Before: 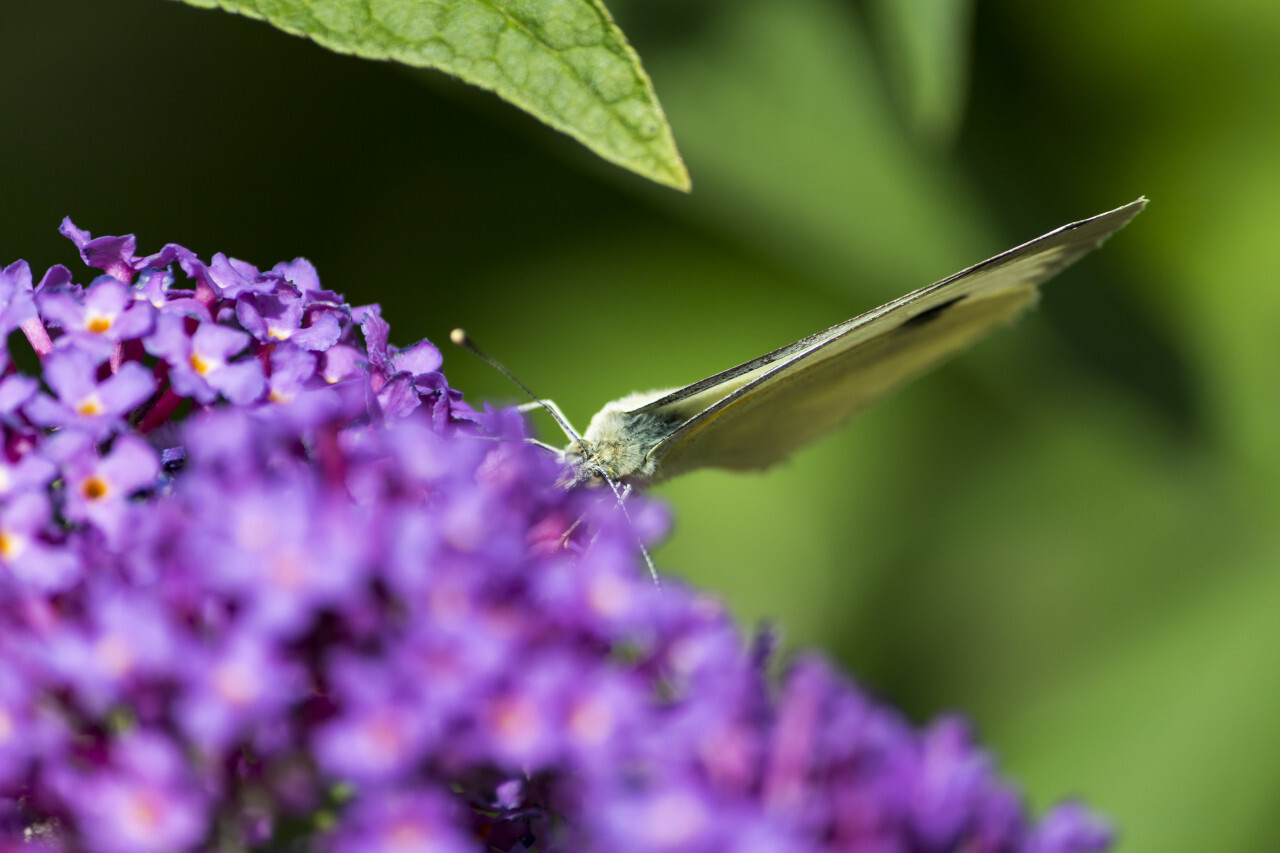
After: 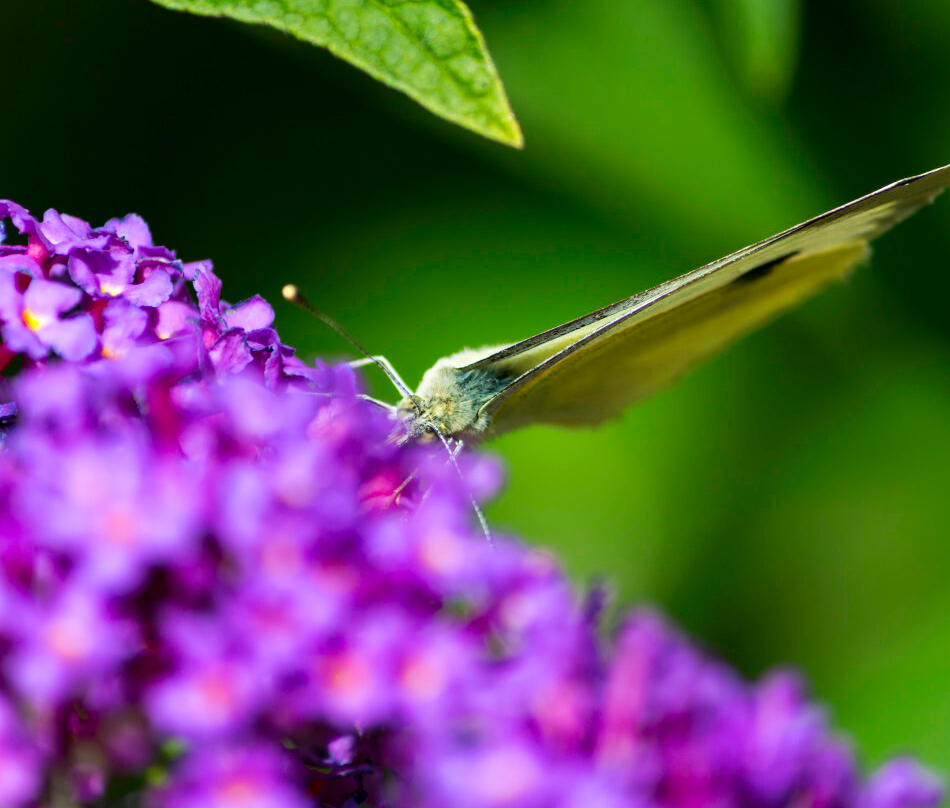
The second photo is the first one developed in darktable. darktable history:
color zones: curves: ch0 [(0.002, 0.429) (0.121, 0.212) (0.198, 0.113) (0.276, 0.344) (0.331, 0.541) (0.41, 0.56) (0.482, 0.289) (0.619, 0.227) (0.721, 0.18) (0.821, 0.435) (0.928, 0.555) (1, 0.587)]; ch1 [(0, 0) (0.143, 0) (0.286, 0) (0.429, 0) (0.571, 0) (0.714, 0) (0.857, 0)], mix -131.74%
crop and rotate: left 13.149%, top 5.253%, right 12.63%
